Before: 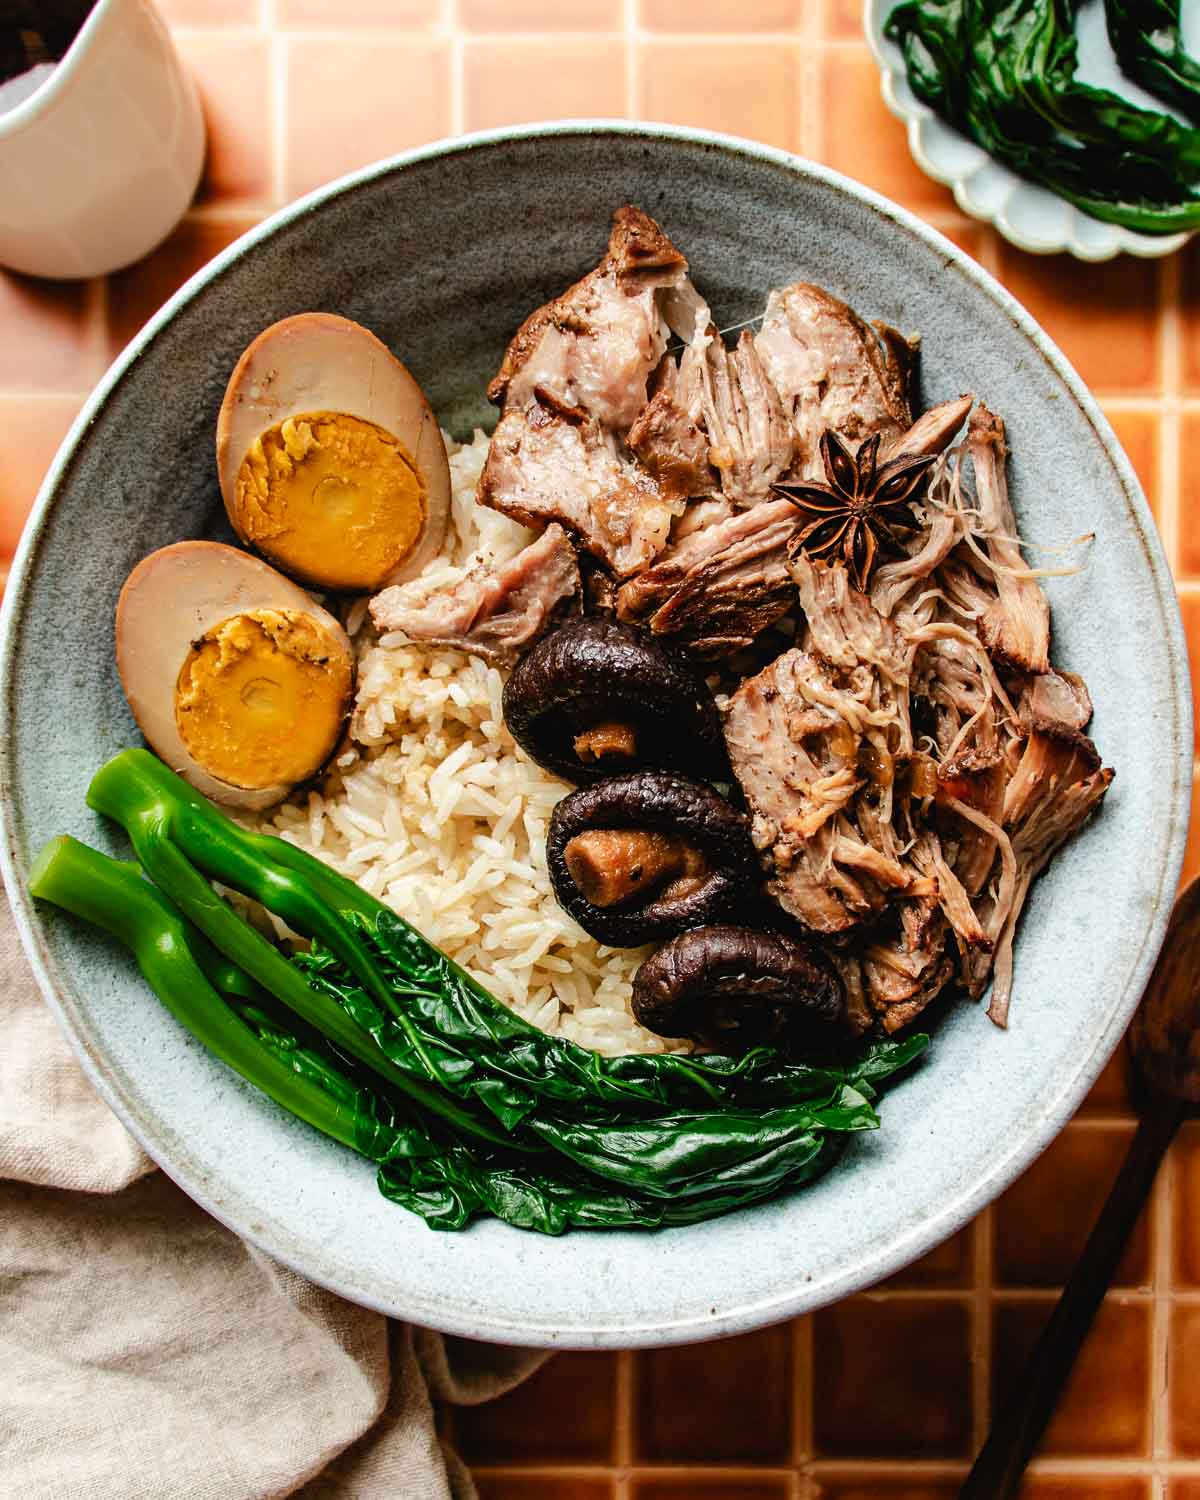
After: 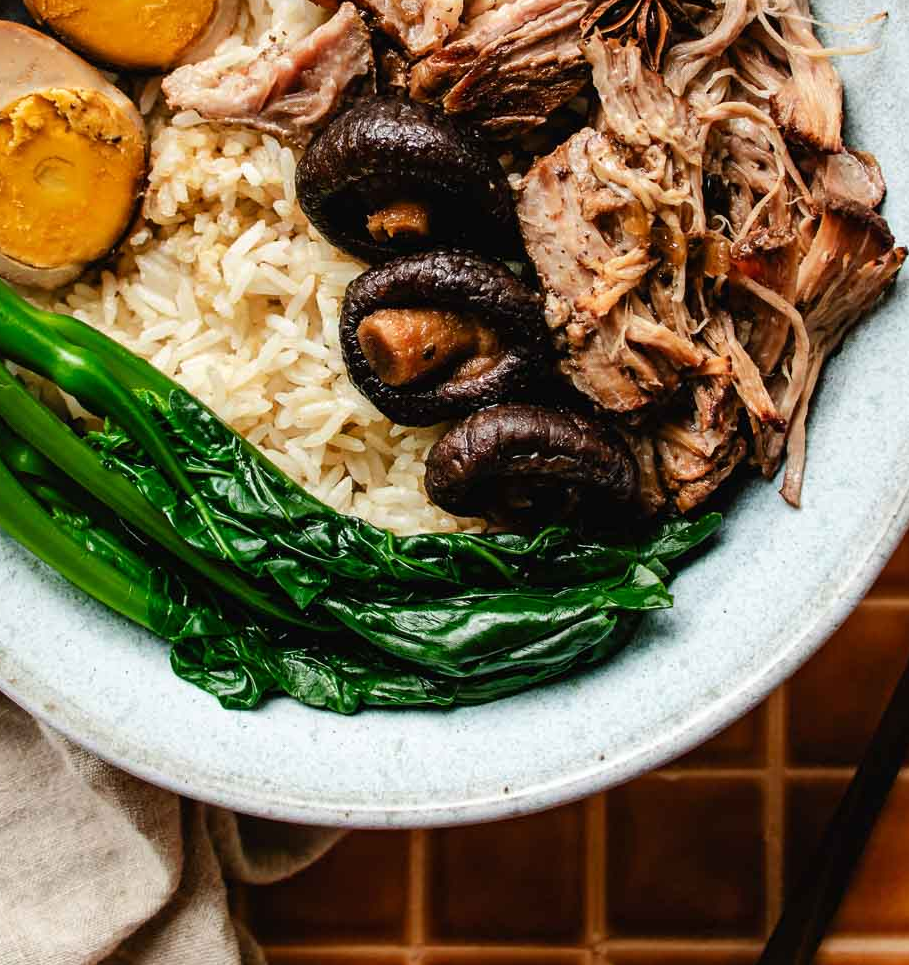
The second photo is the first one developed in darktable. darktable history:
crop and rotate: left 17.29%, top 34.747%, right 6.944%, bottom 0.868%
tone equalizer: on, module defaults
